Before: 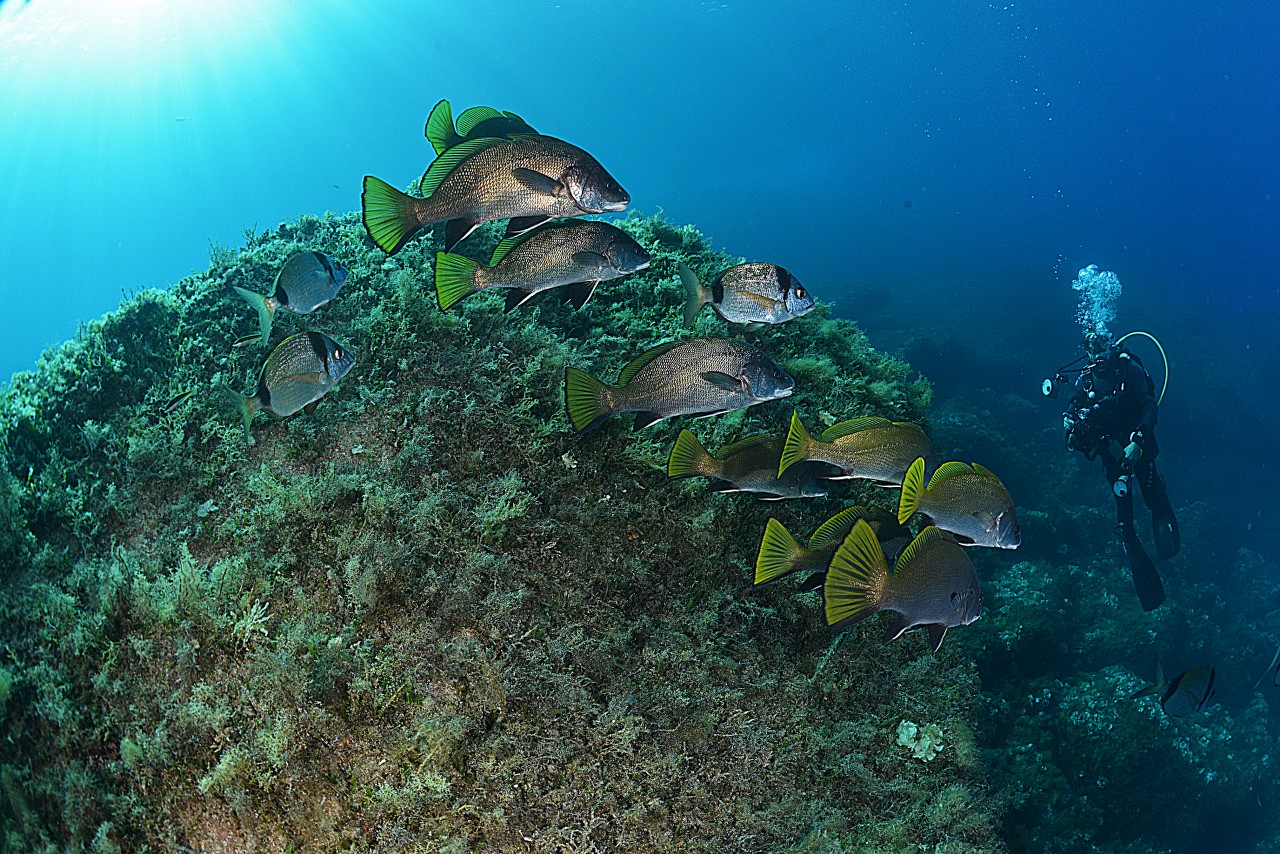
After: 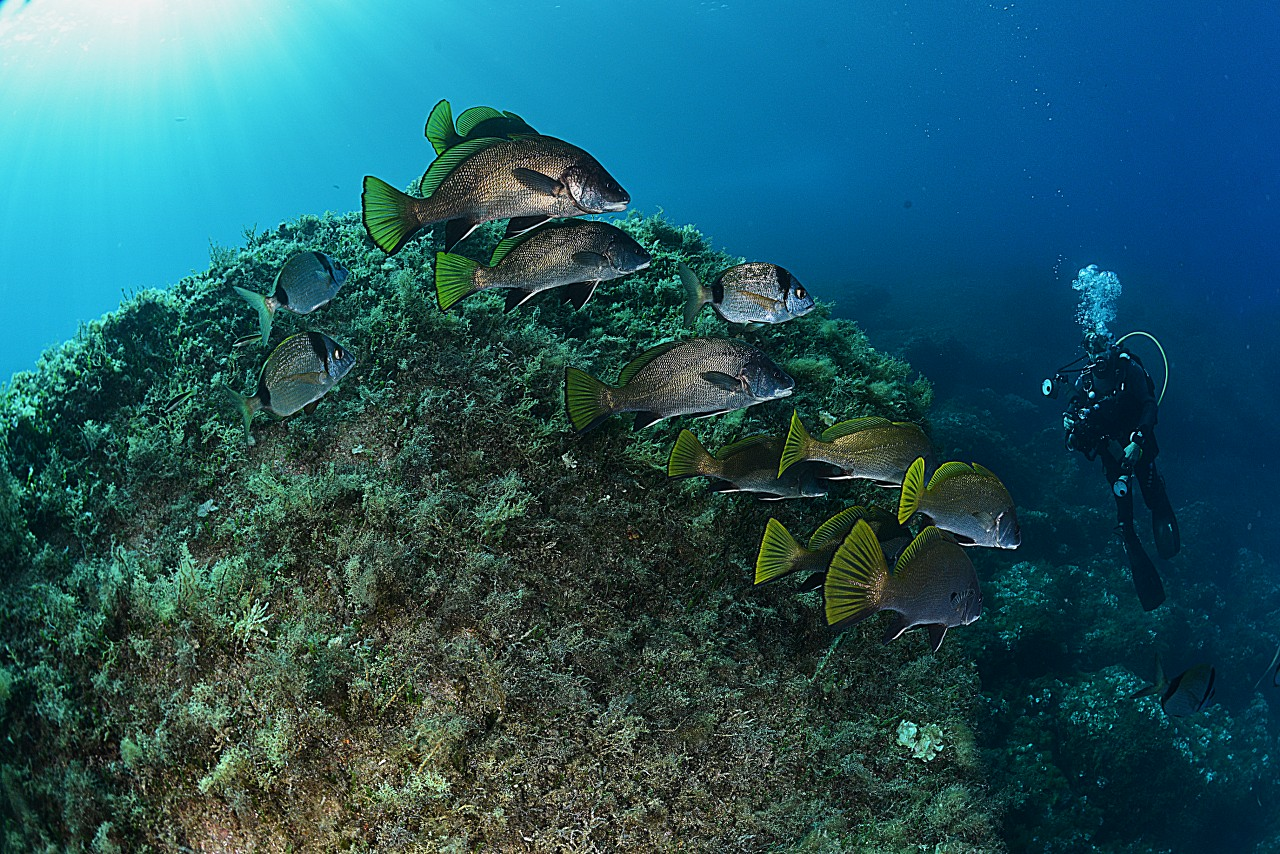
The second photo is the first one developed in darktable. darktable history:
tone equalizer: -8 EV -0.417 EV, -7 EV -0.389 EV, -6 EV -0.333 EV, -5 EV -0.222 EV, -3 EV 0.222 EV, -2 EV 0.333 EV, -1 EV 0.389 EV, +0 EV 0.417 EV, edges refinement/feathering 500, mask exposure compensation -1.57 EV, preserve details no
graduated density: rotation -0.352°, offset 57.64
